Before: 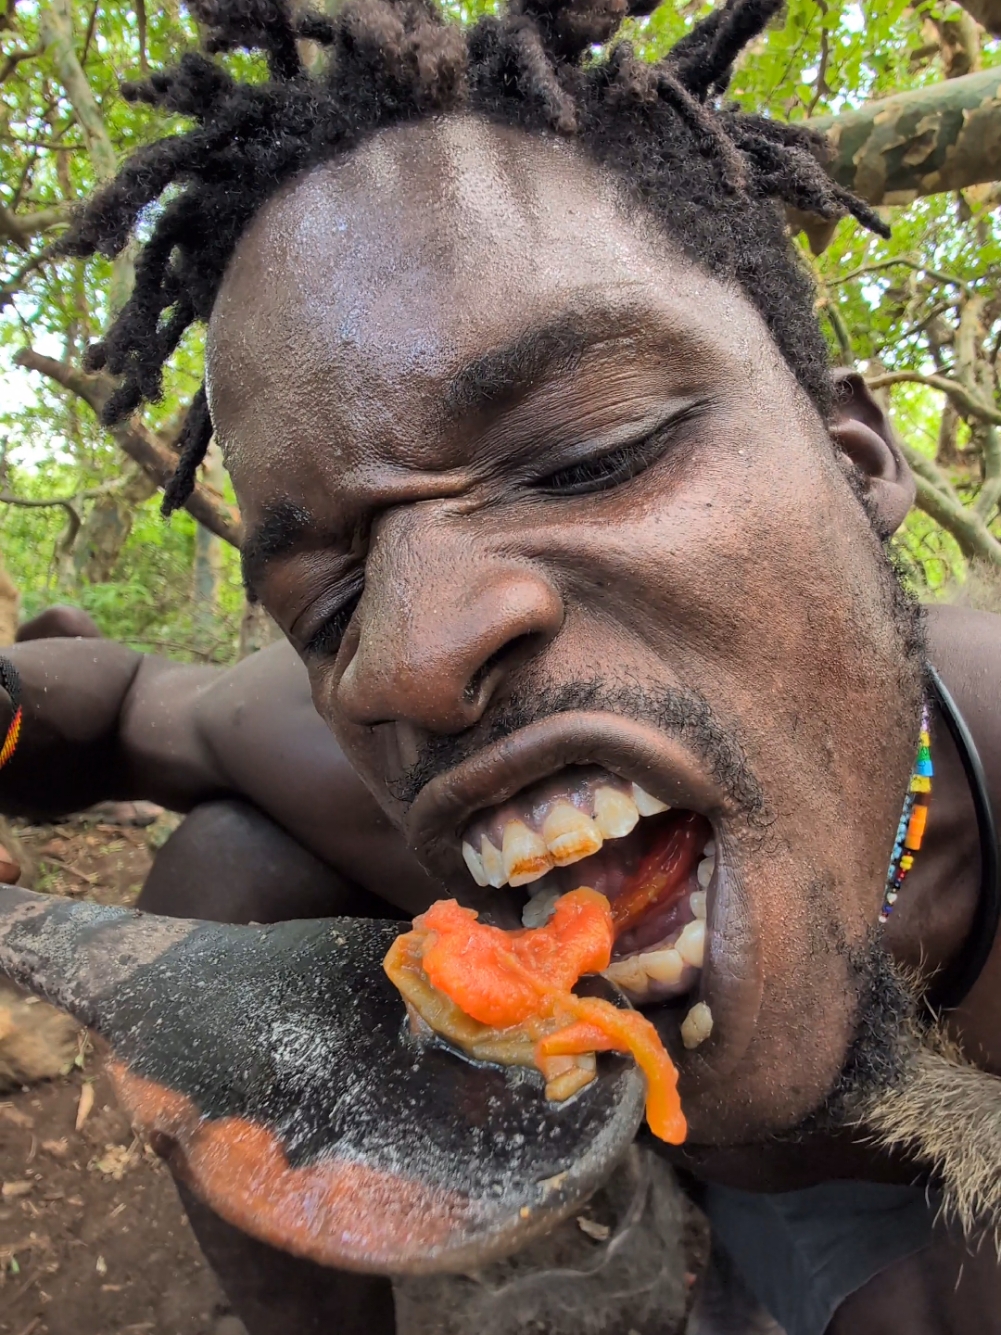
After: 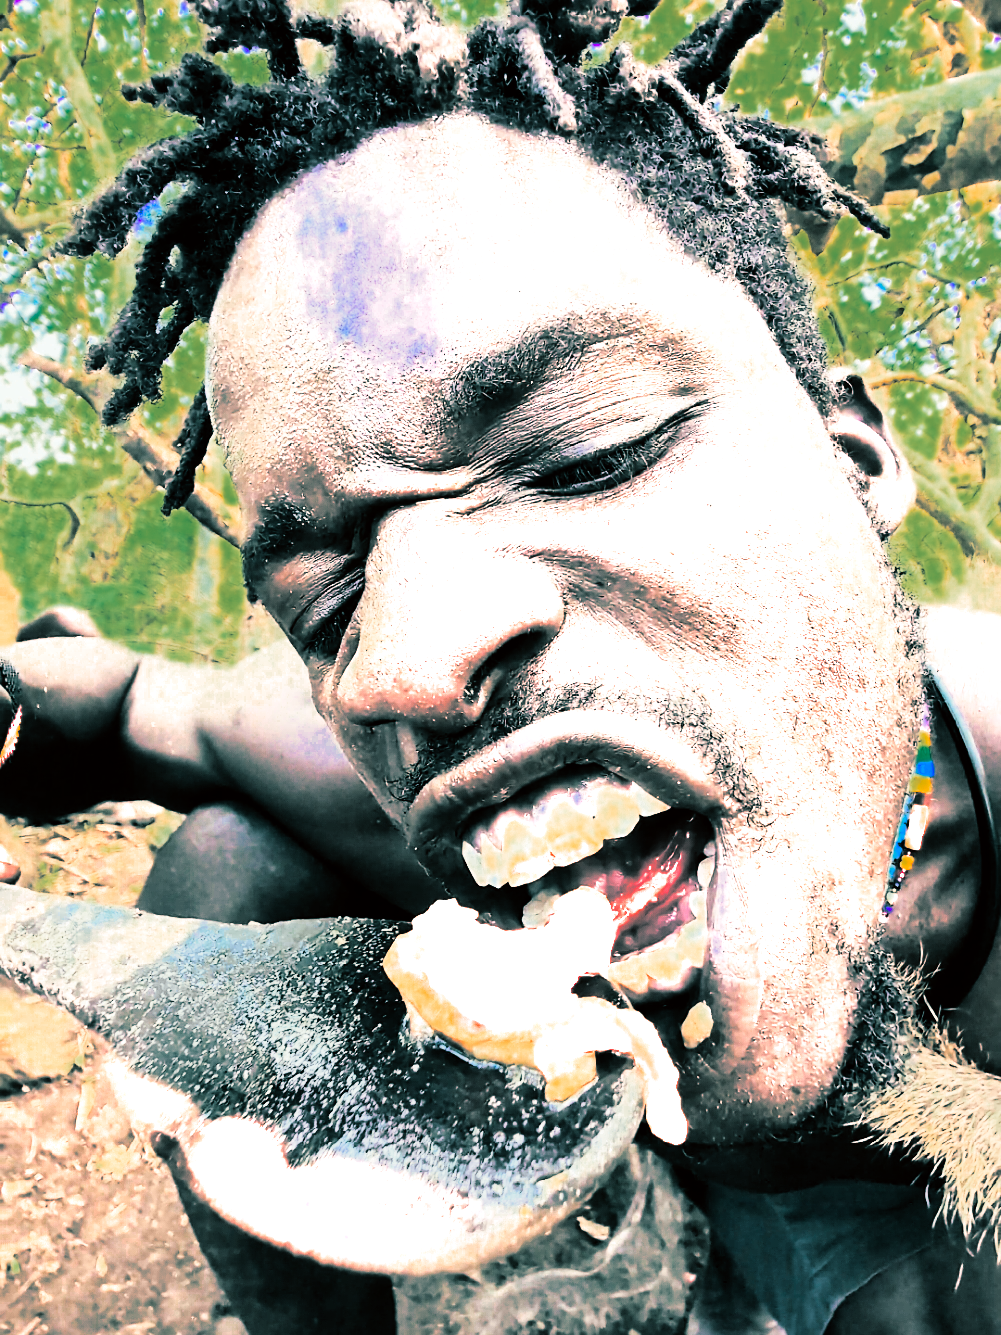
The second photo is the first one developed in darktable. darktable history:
exposure: black level correction 0, exposure 0.9 EV, compensate highlight preservation false
tone equalizer: -8 EV -0.417 EV, -7 EV -0.389 EV, -6 EV -0.333 EV, -5 EV -0.222 EV, -3 EV 0.222 EV, -2 EV 0.333 EV, -1 EV 0.389 EV, +0 EV 0.417 EV, edges refinement/feathering 500, mask exposure compensation -1.57 EV, preserve details no
color zones: curves: ch0 [(0, 0.553) (0.123, 0.58) (0.23, 0.419) (0.468, 0.155) (0.605, 0.132) (0.723, 0.063) (0.833, 0.172) (0.921, 0.468)]; ch1 [(0.025, 0.645) (0.229, 0.584) (0.326, 0.551) (0.537, 0.446) (0.599, 0.911) (0.708, 1) (0.805, 0.944)]; ch2 [(0.086, 0.468) (0.254, 0.464) (0.638, 0.564) (0.702, 0.592) (0.768, 0.564)]
local contrast: mode bilateral grid, contrast 10, coarseness 25, detail 115%, midtone range 0.2
sharpen: amount 0.2
rgb curve: curves: ch0 [(0, 0) (0.21, 0.15) (0.24, 0.21) (0.5, 0.75) (0.75, 0.96) (0.89, 0.99) (1, 1)]; ch1 [(0, 0.02) (0.21, 0.13) (0.25, 0.2) (0.5, 0.67) (0.75, 0.9) (0.89, 0.97) (1, 1)]; ch2 [(0, 0.02) (0.21, 0.13) (0.25, 0.2) (0.5, 0.67) (0.75, 0.9) (0.89, 0.97) (1, 1)], compensate middle gray true
split-toning: shadows › hue 186.43°, highlights › hue 49.29°, compress 30.29%
color correction: highlights a* -2.73, highlights b* -2.09, shadows a* 2.41, shadows b* 2.73
